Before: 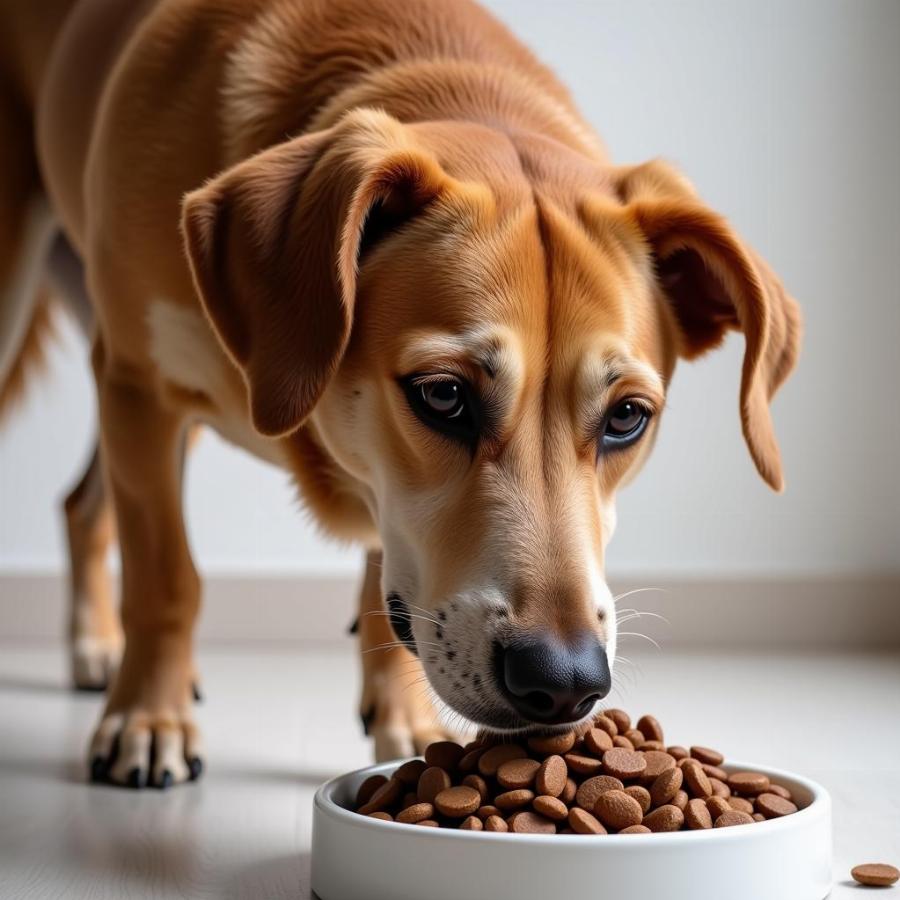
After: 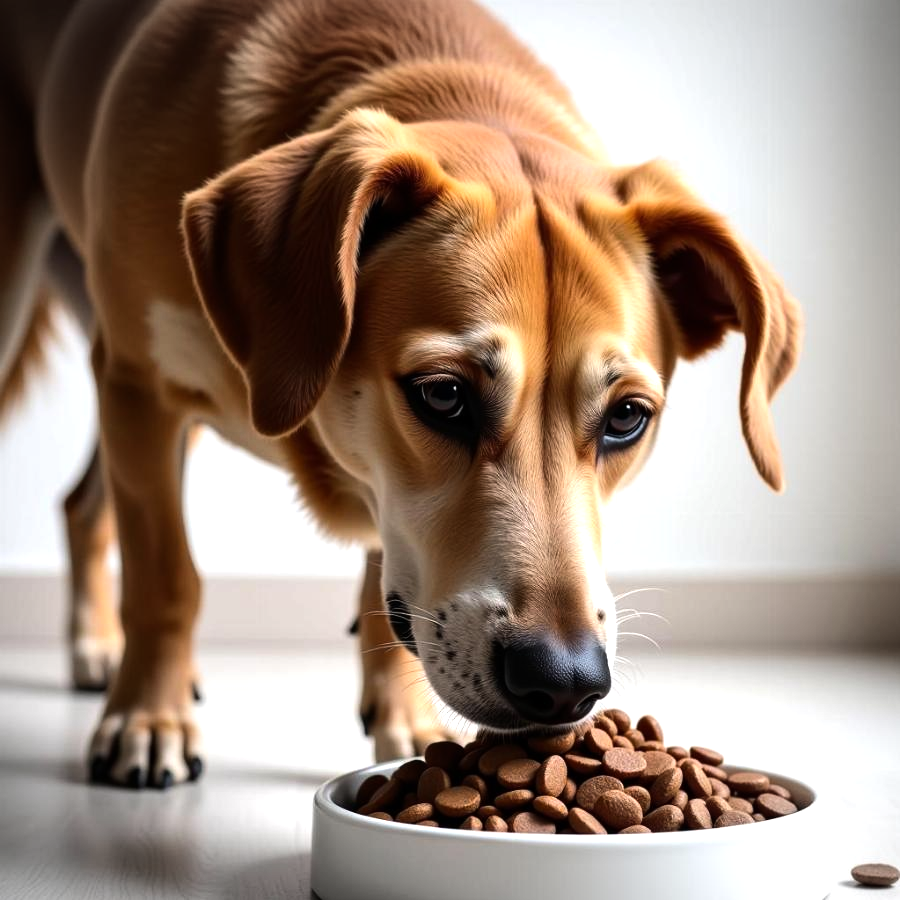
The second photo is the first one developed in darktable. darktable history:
tone equalizer: -8 EV -0.774 EV, -7 EV -0.737 EV, -6 EV -0.631 EV, -5 EV -0.365 EV, -3 EV 0.381 EV, -2 EV 0.6 EV, -1 EV 0.691 EV, +0 EV 0.732 EV, edges refinement/feathering 500, mask exposure compensation -1.57 EV, preserve details no
vignetting: fall-off start 97.14%, brightness -0.264, width/height ratio 1.181
